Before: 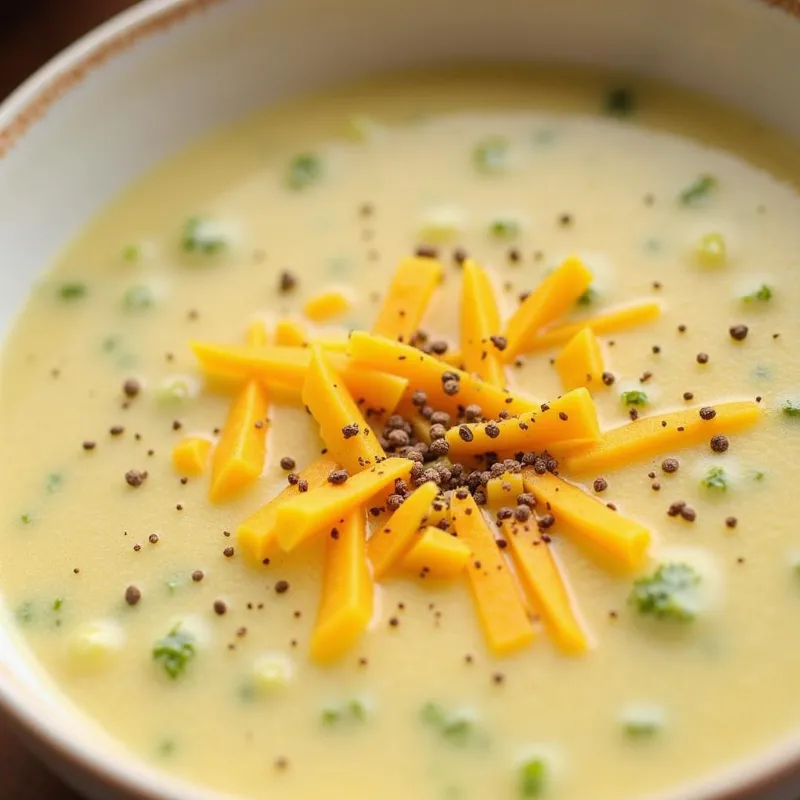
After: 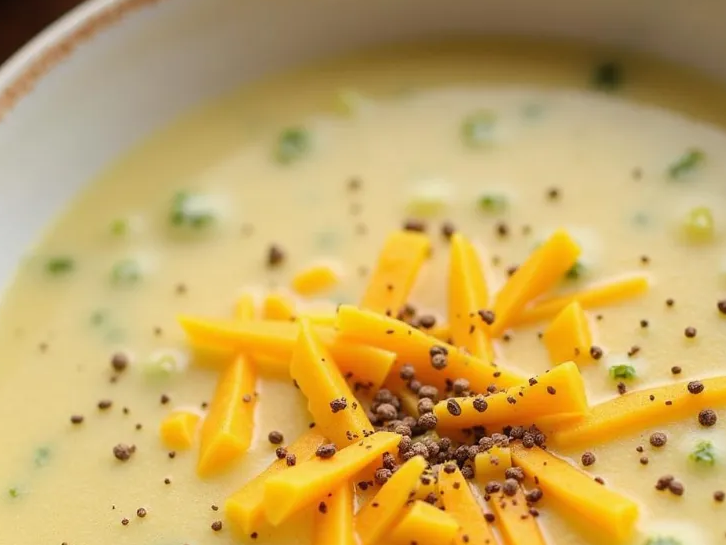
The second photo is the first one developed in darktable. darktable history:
crop: left 1.623%, top 3.37%, right 7.545%, bottom 28.431%
